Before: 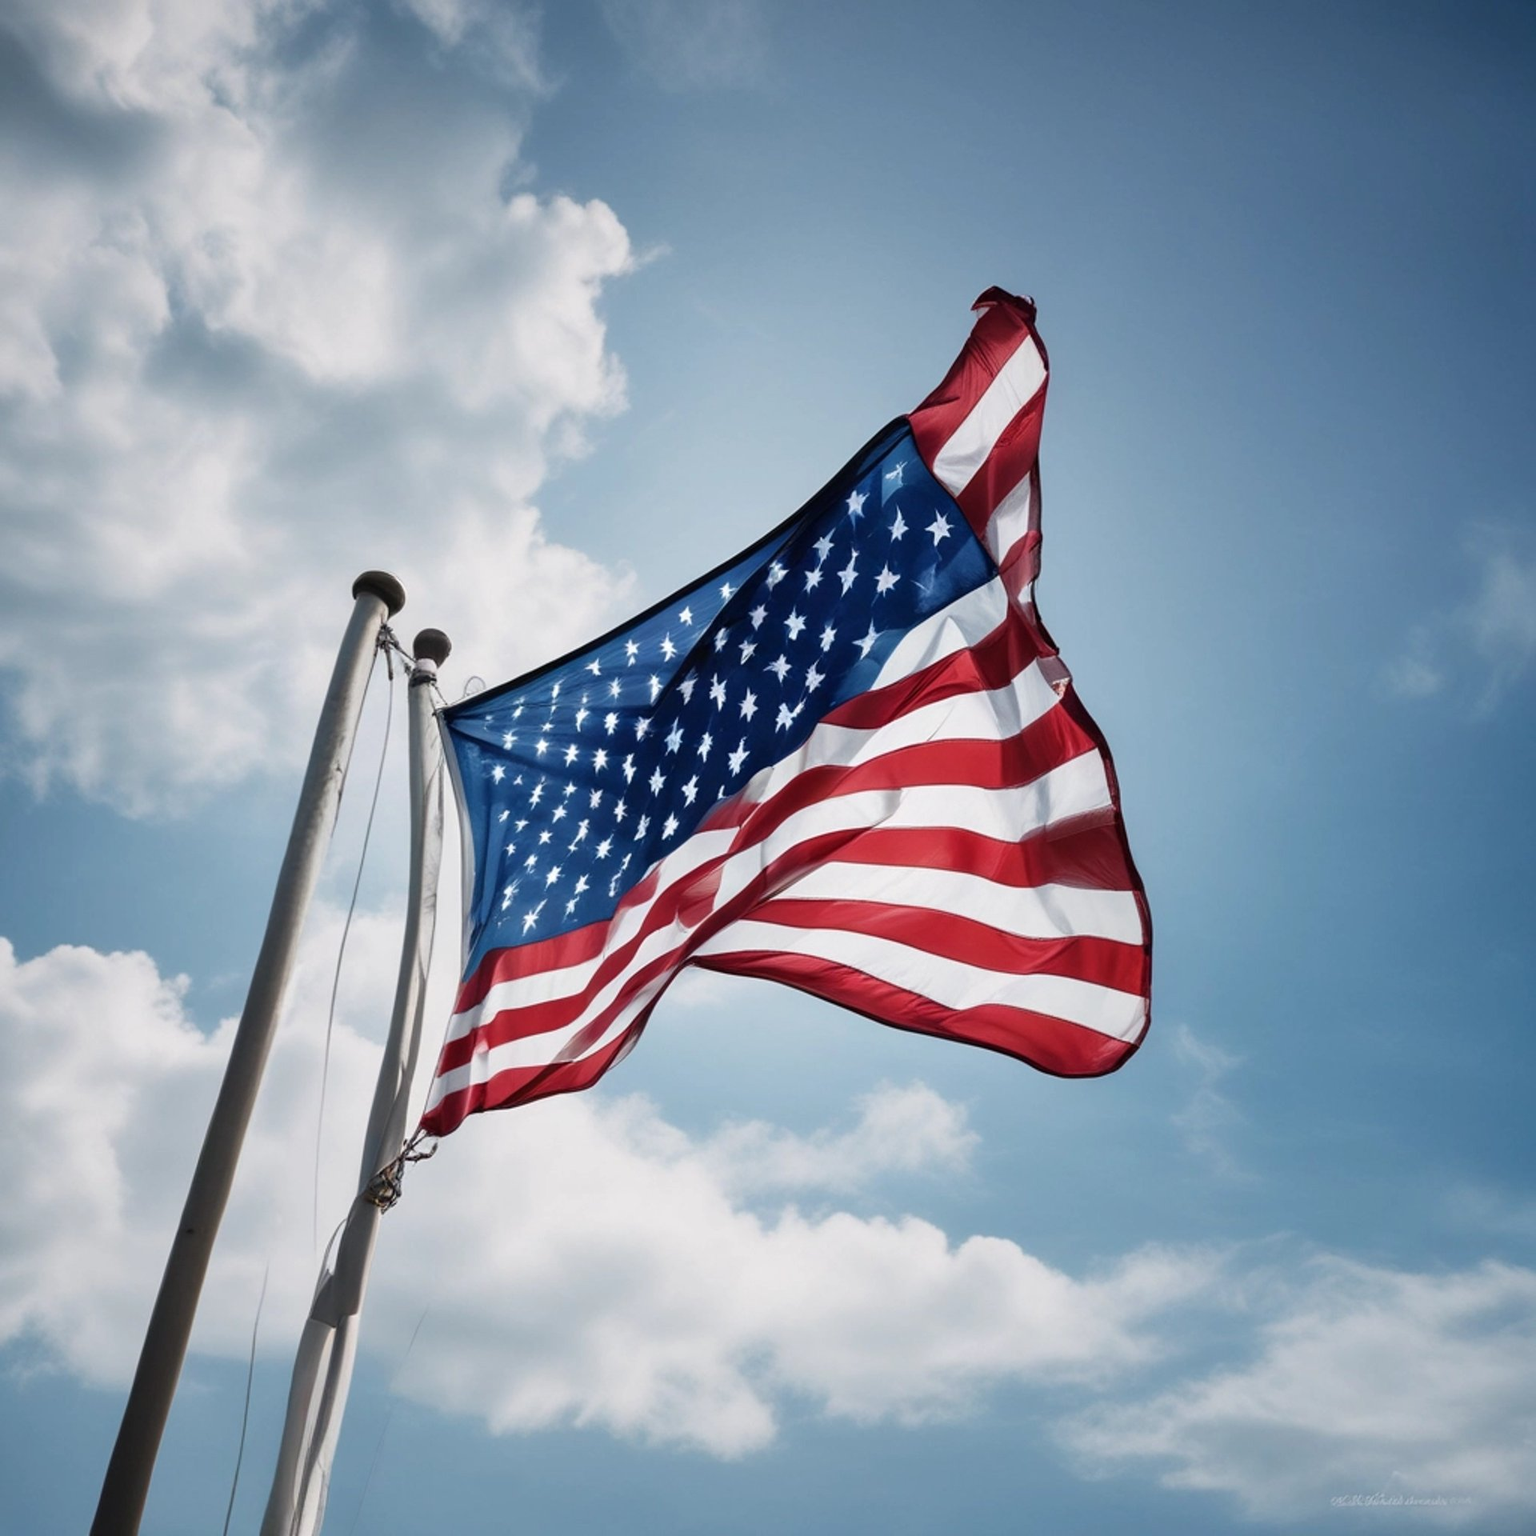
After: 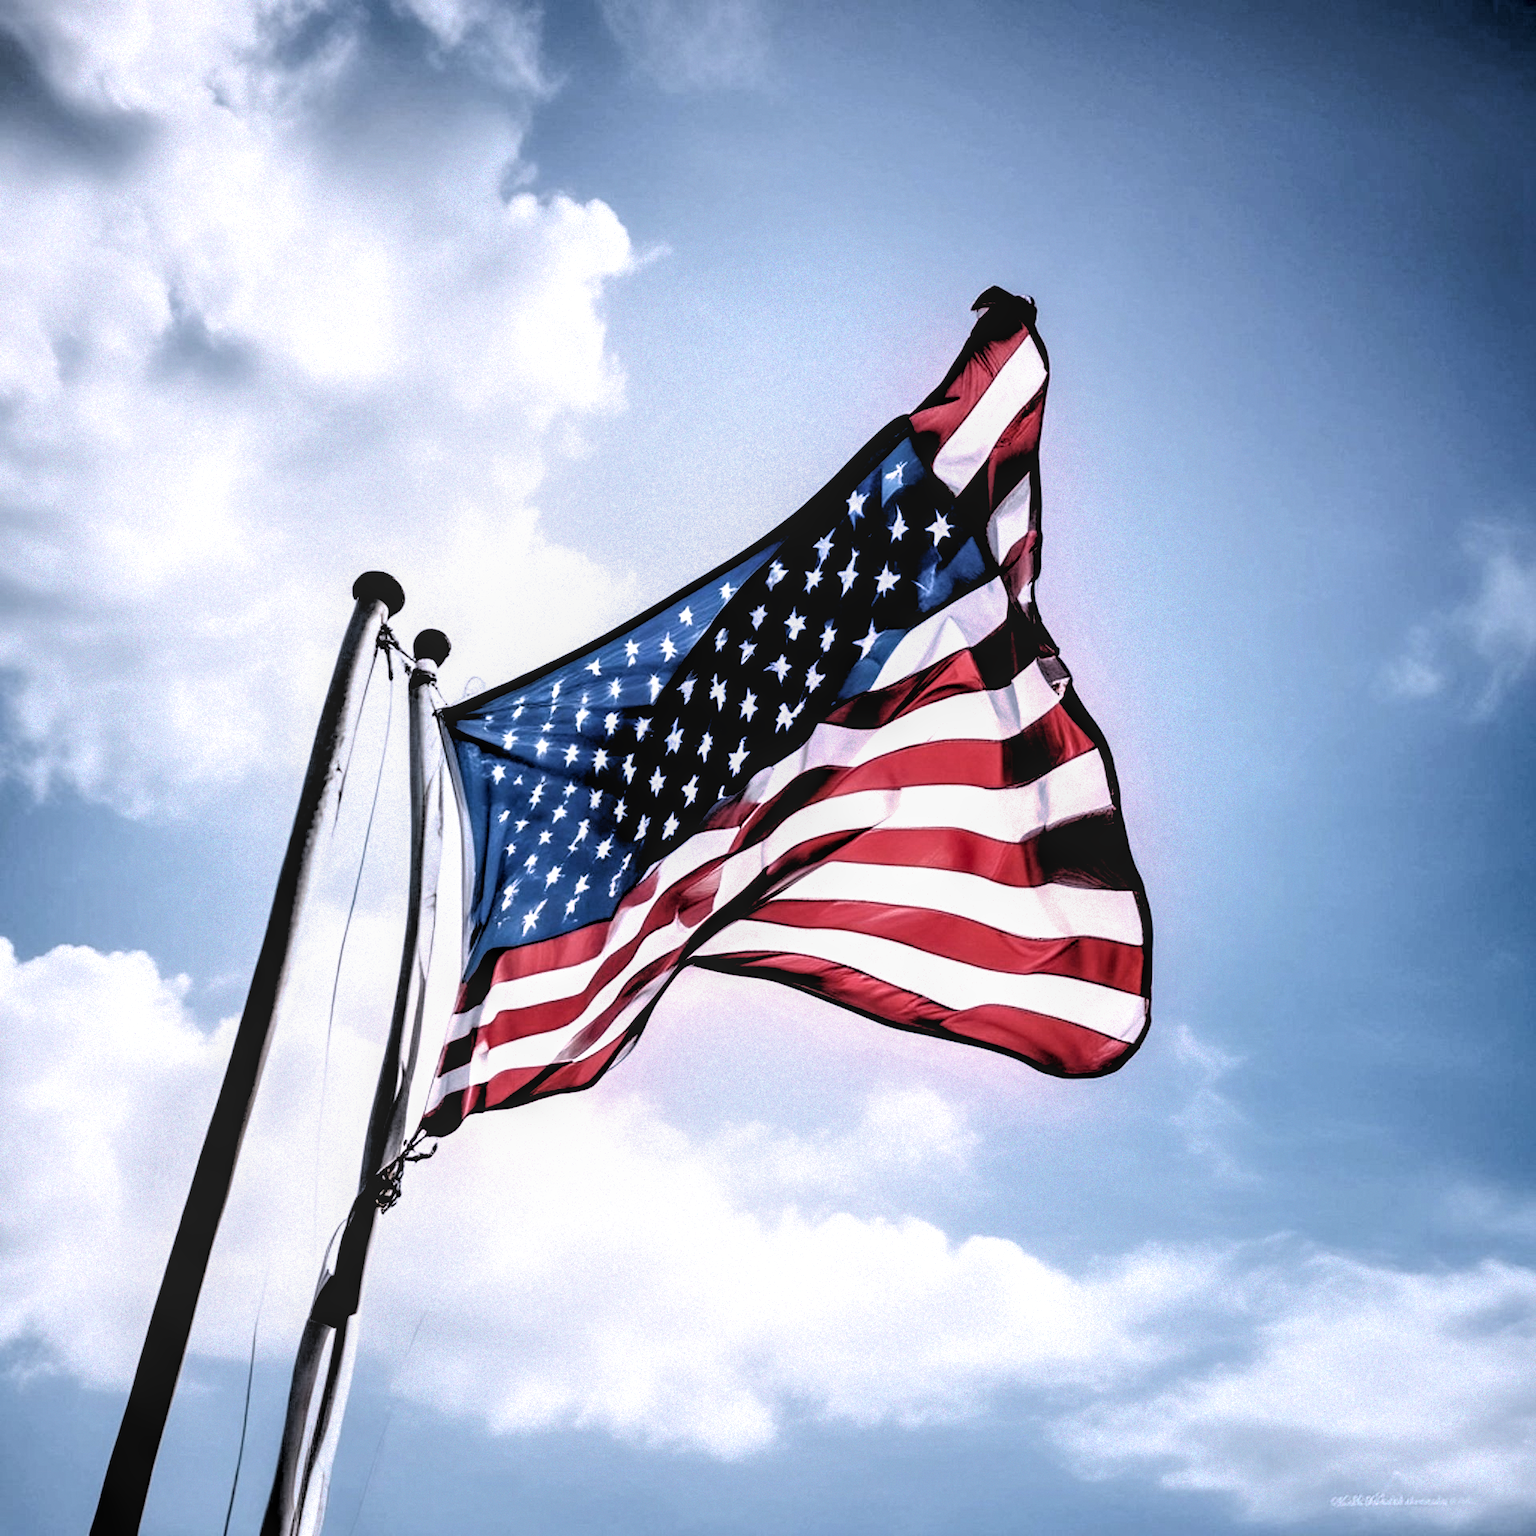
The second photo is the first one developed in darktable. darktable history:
white balance: red 1.004, blue 1.096
local contrast: on, module defaults
exposure: exposure -0.021 EV, compensate highlight preservation false
filmic rgb: black relative exposure -1 EV, white relative exposure 2.05 EV, hardness 1.52, contrast 2.25, enable highlight reconstruction true
